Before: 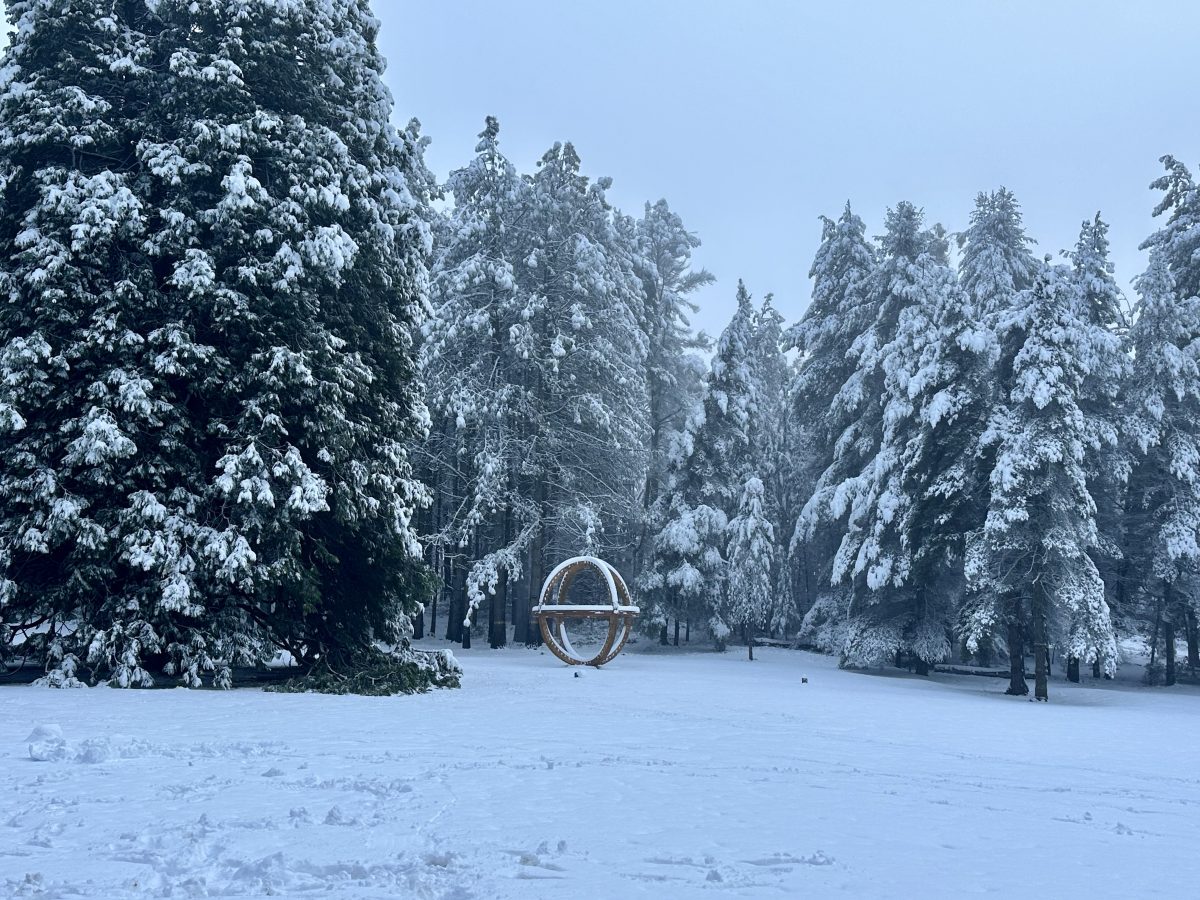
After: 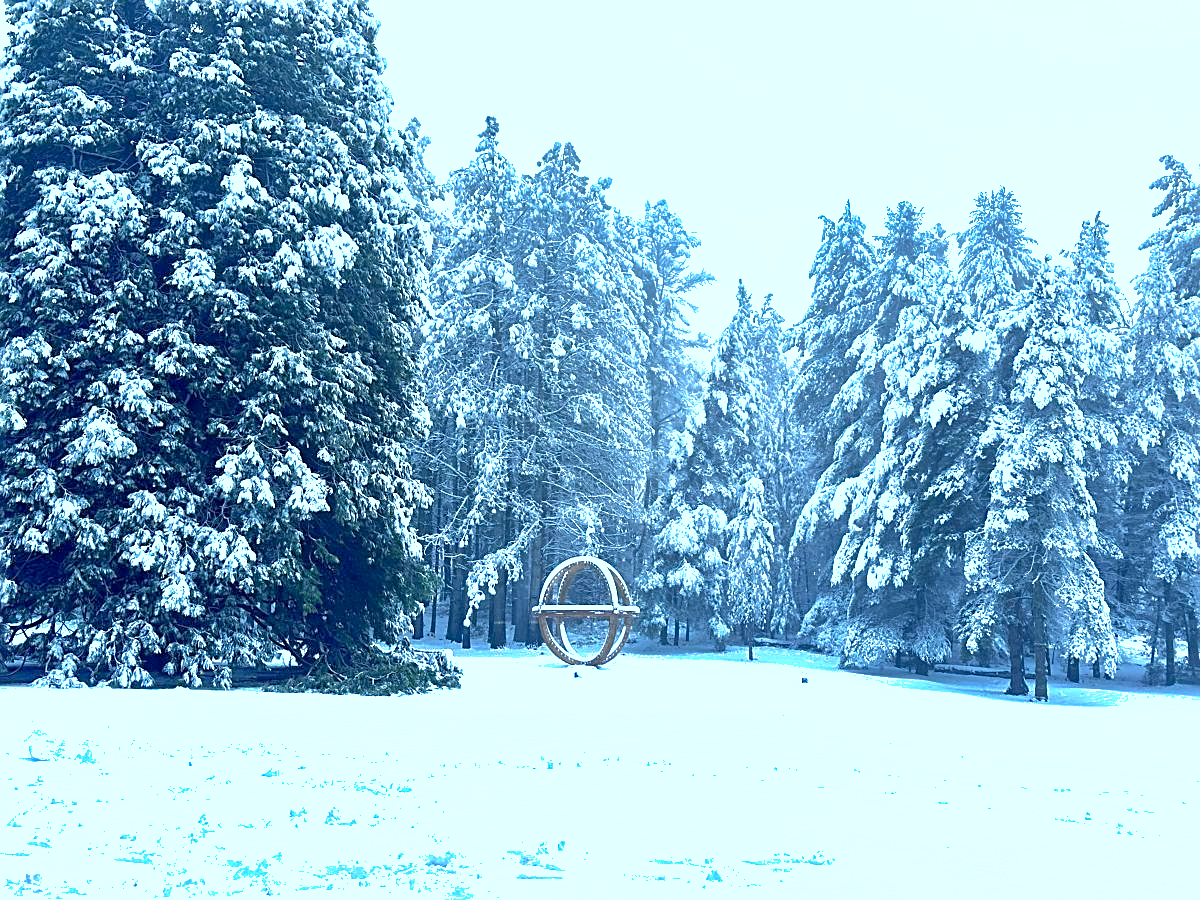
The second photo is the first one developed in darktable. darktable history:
sharpen: on, module defaults
shadows and highlights: on, module defaults
exposure: black level correction 0, exposure 1.45 EV, compensate exposure bias true, compensate highlight preservation false
color calibration: illuminant Planckian (black body), x 0.375, y 0.373, temperature 4117 K
